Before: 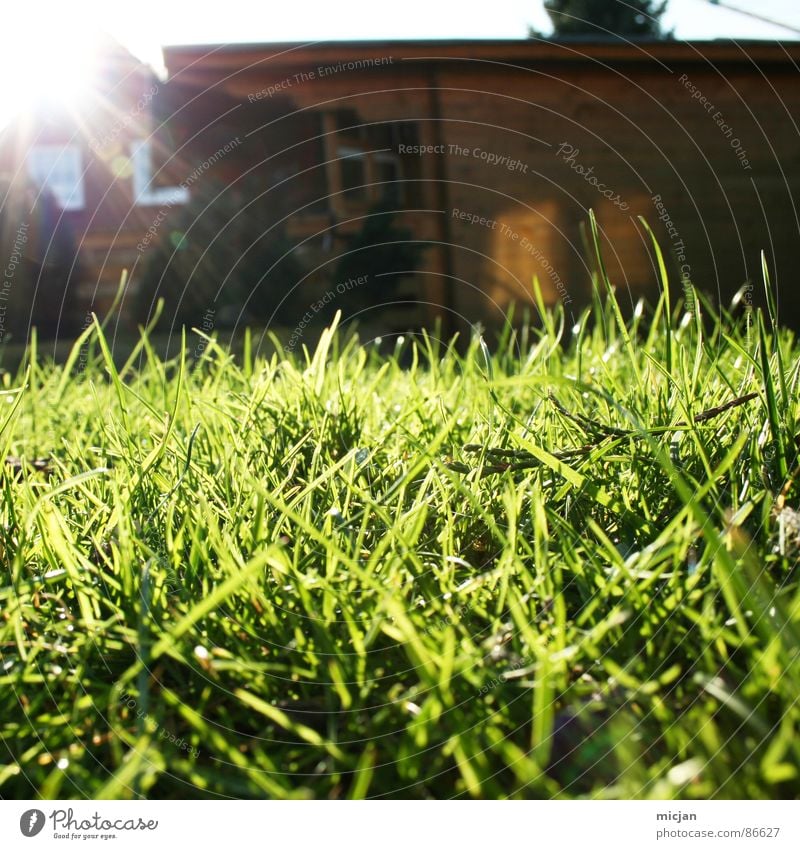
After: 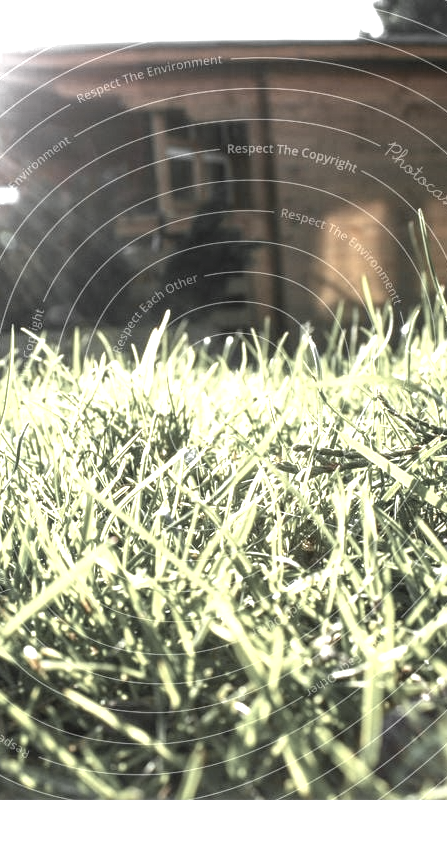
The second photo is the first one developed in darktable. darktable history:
local contrast: on, module defaults
crop: left 21.47%, right 22.606%
exposure: black level correction 0, exposure 1.36 EV, compensate highlight preservation false
color zones: curves: ch0 [(0, 0.613) (0.01, 0.613) (0.245, 0.448) (0.498, 0.529) (0.642, 0.665) (0.879, 0.777) (0.99, 0.613)]; ch1 [(0, 0.035) (0.121, 0.189) (0.259, 0.197) (0.415, 0.061) (0.589, 0.022) (0.732, 0.022) (0.857, 0.026) (0.991, 0.053)]
